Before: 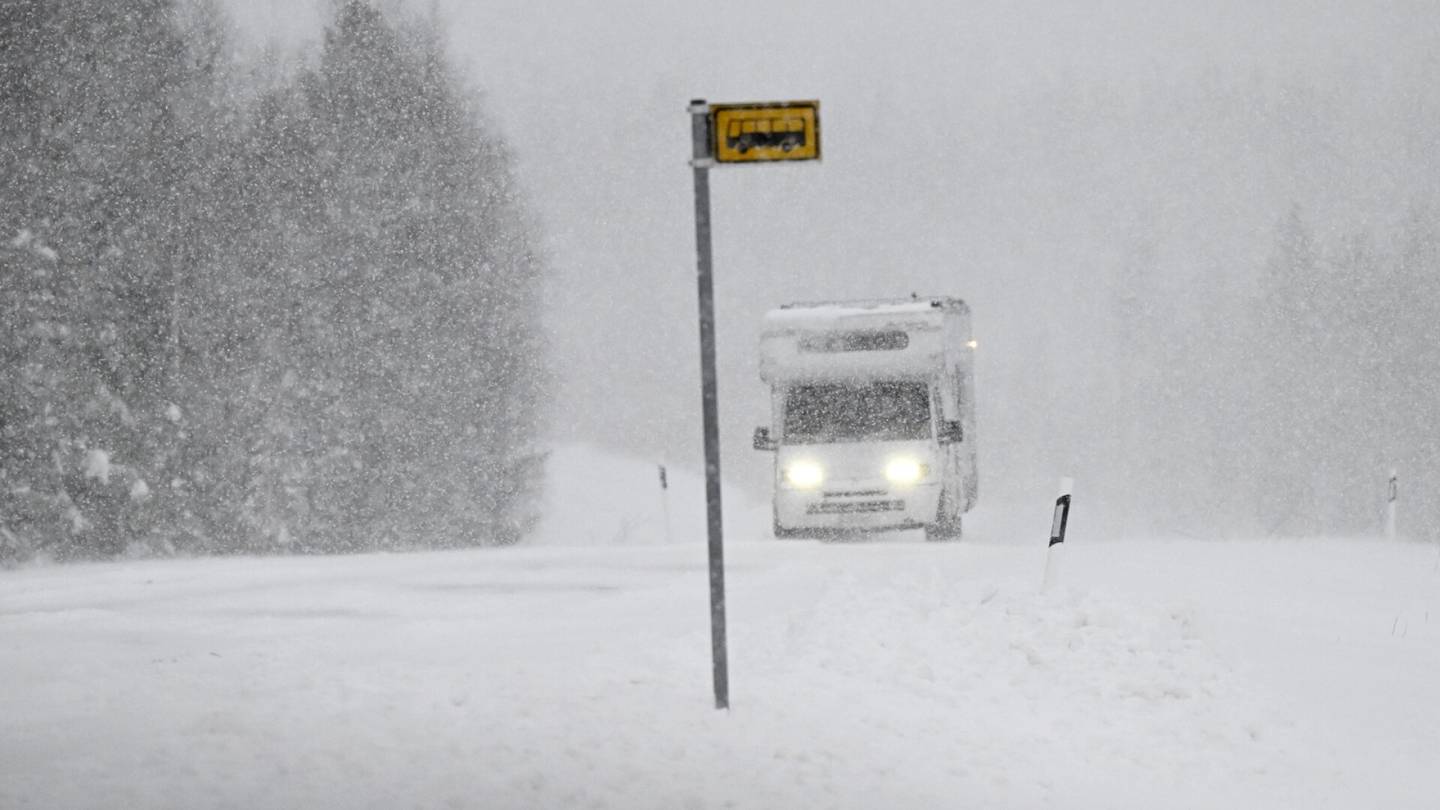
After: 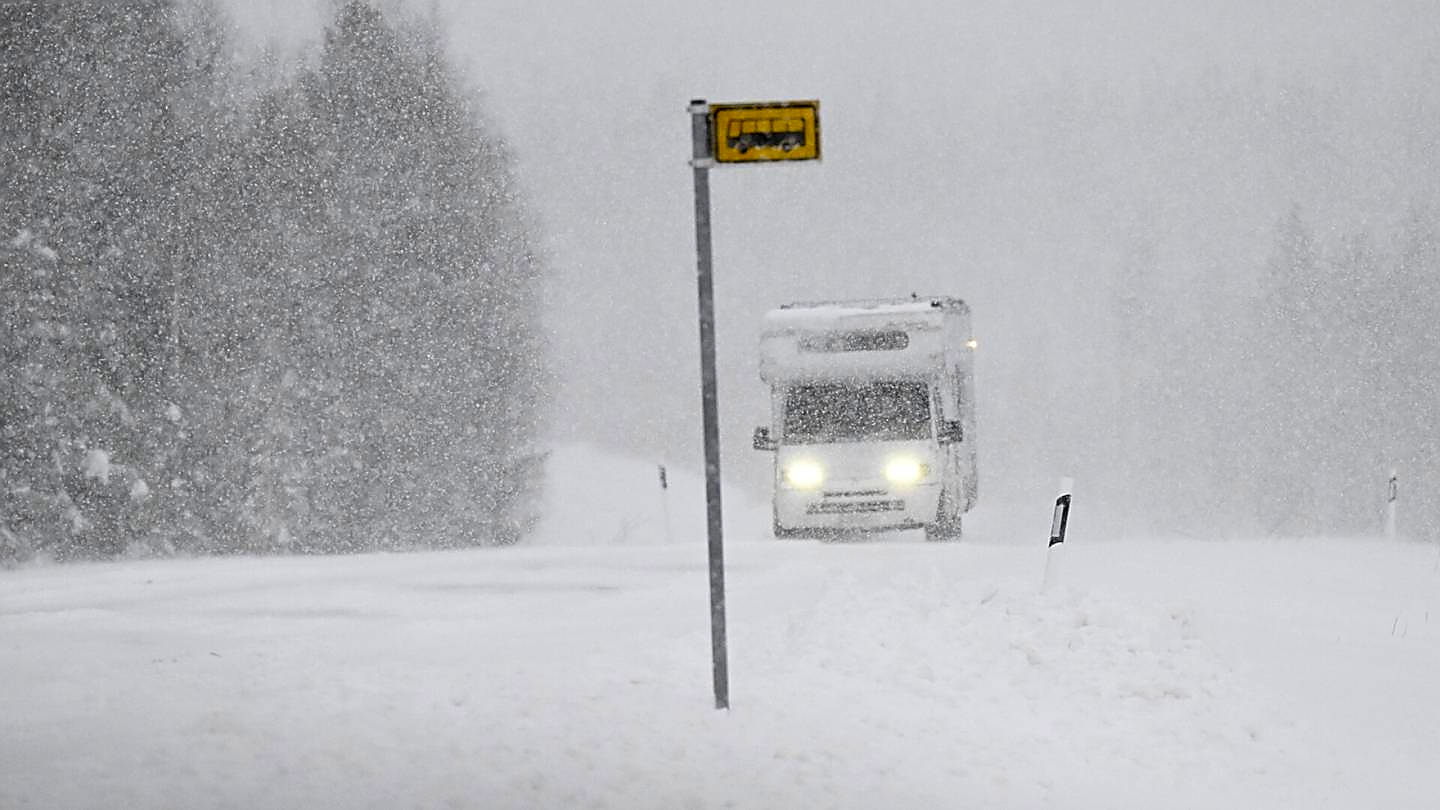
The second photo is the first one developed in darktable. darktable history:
color balance rgb: perceptual saturation grading › global saturation 30%, global vibrance 10%
sharpen: radius 1.4, amount 1.25, threshold 0.7
